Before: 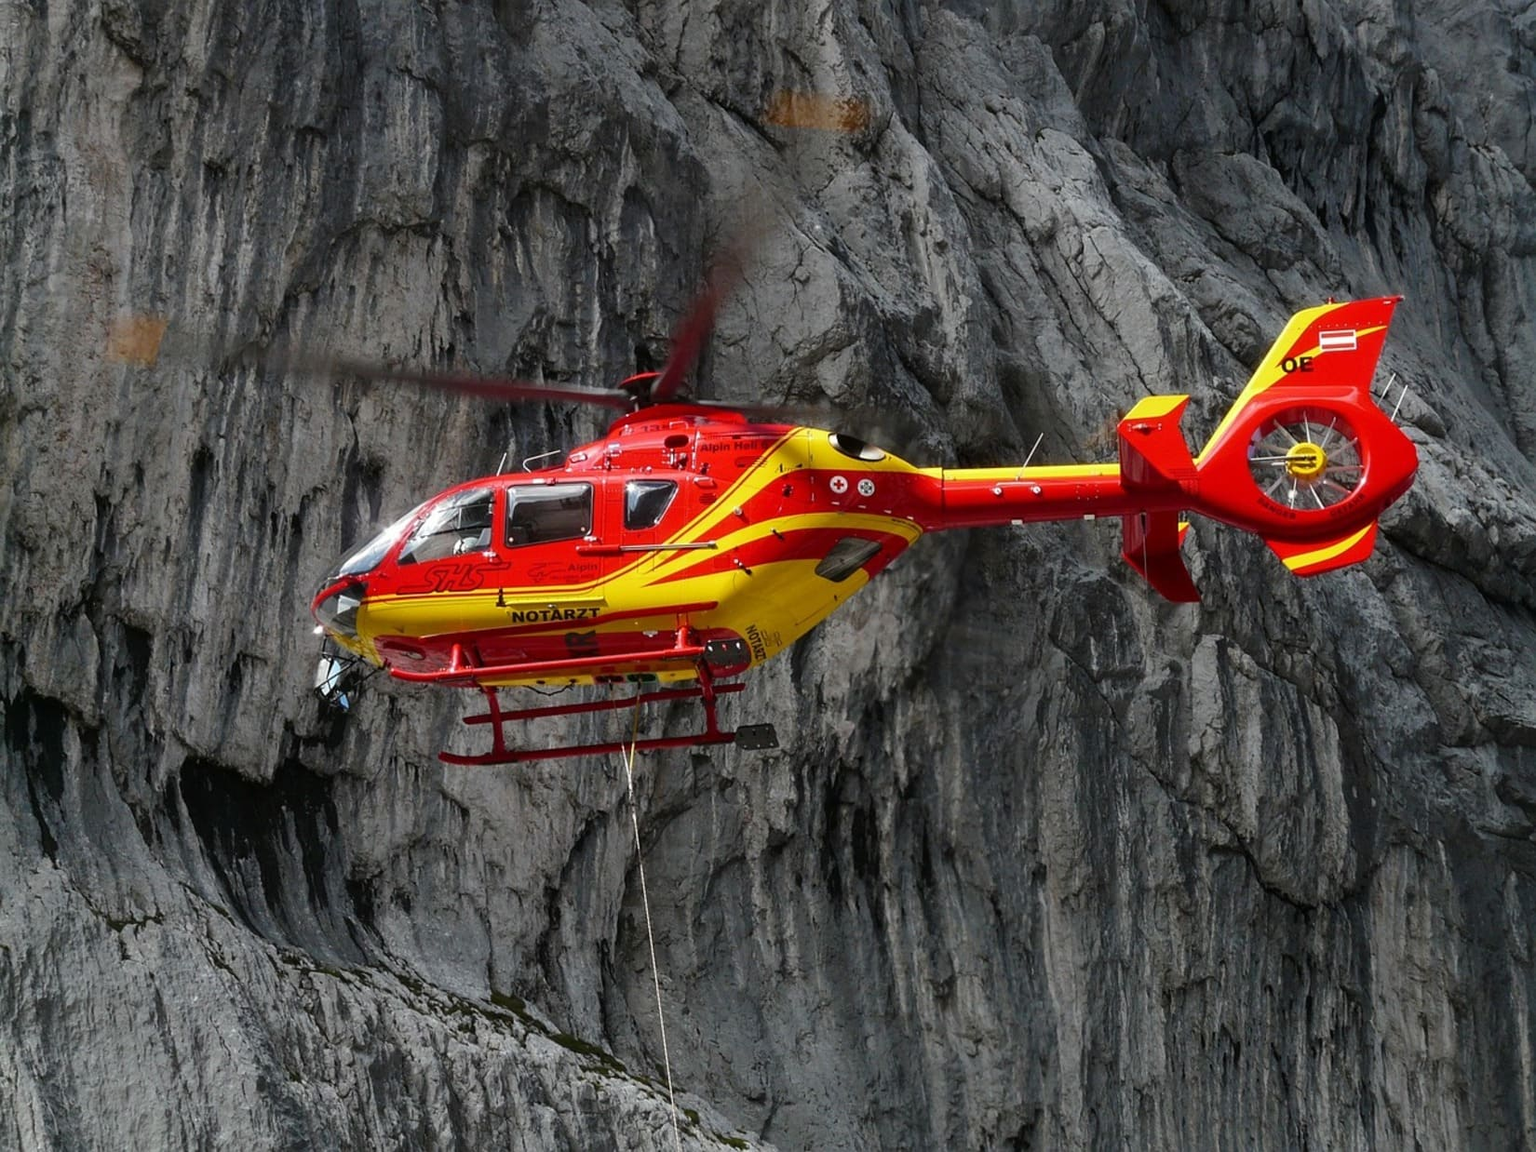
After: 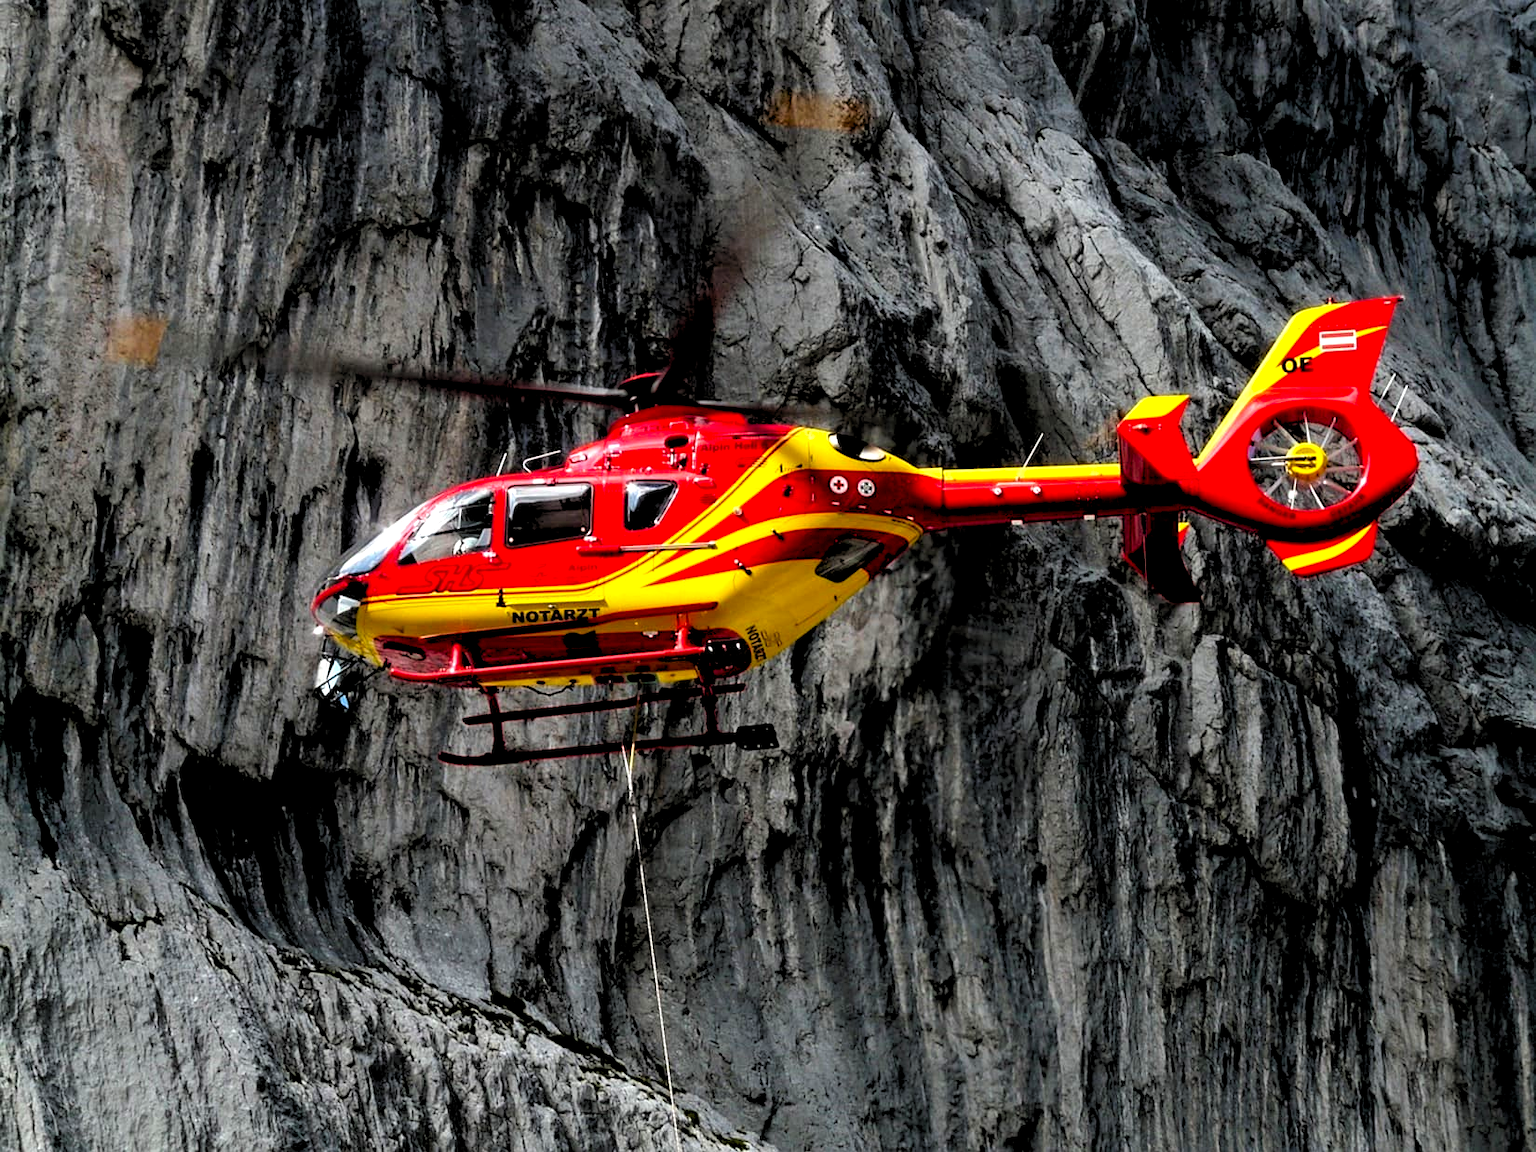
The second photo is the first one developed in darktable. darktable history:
exposure: black level correction 0.001, exposure 0.5 EV, compensate exposure bias true, compensate highlight preservation false
contrast brightness saturation: contrast 0.09, saturation 0.28
rgb levels: levels [[0.034, 0.472, 0.904], [0, 0.5, 1], [0, 0.5, 1]]
